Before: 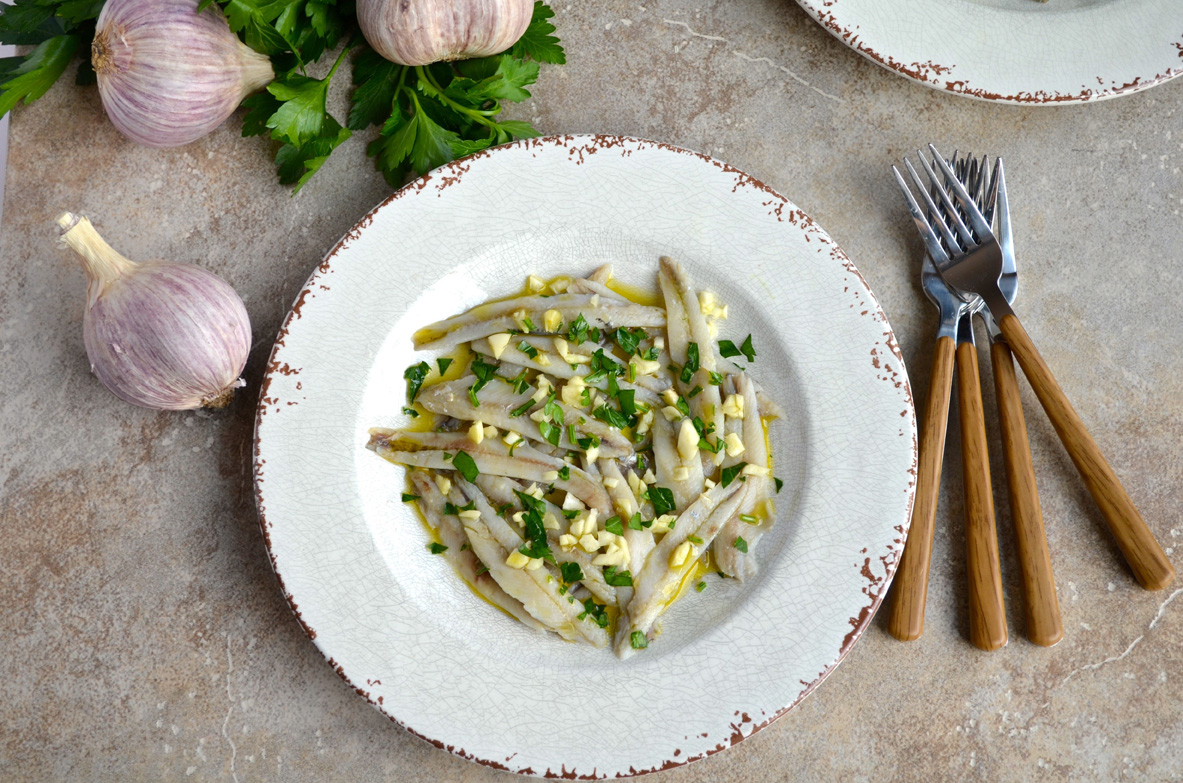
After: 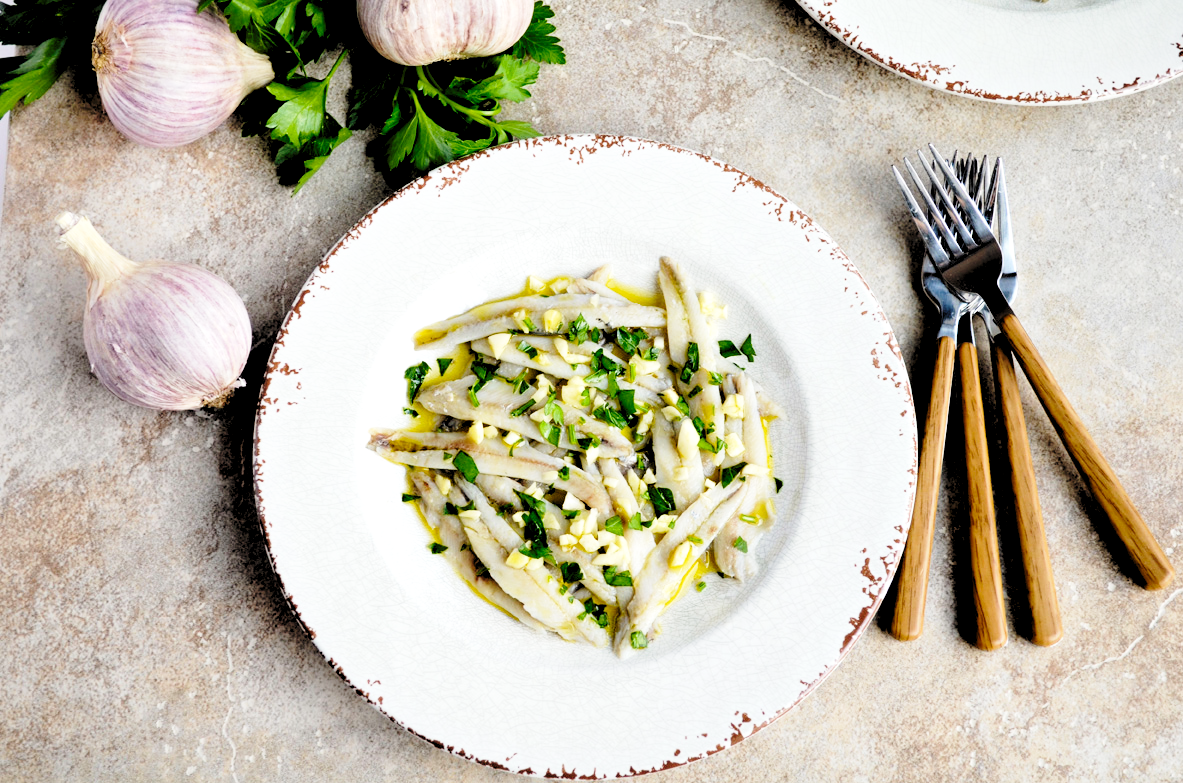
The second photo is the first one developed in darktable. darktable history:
base curve: curves: ch0 [(0, 0) (0.028, 0.03) (0.121, 0.232) (0.46, 0.748) (0.859, 0.968) (1, 1)], preserve colors none
rgb levels: levels [[0.029, 0.461, 0.922], [0, 0.5, 1], [0, 0.5, 1]]
